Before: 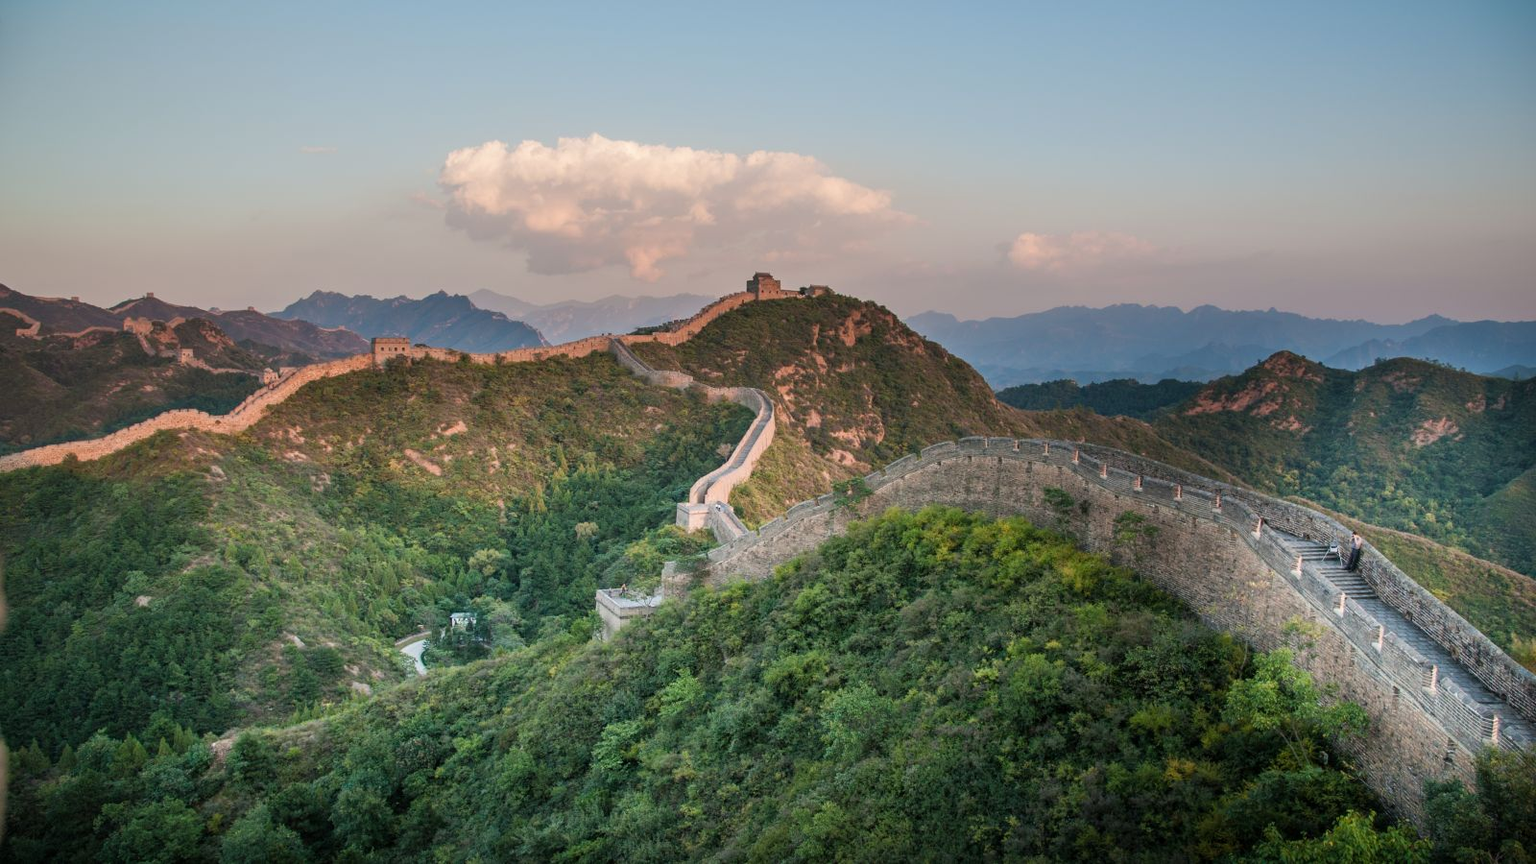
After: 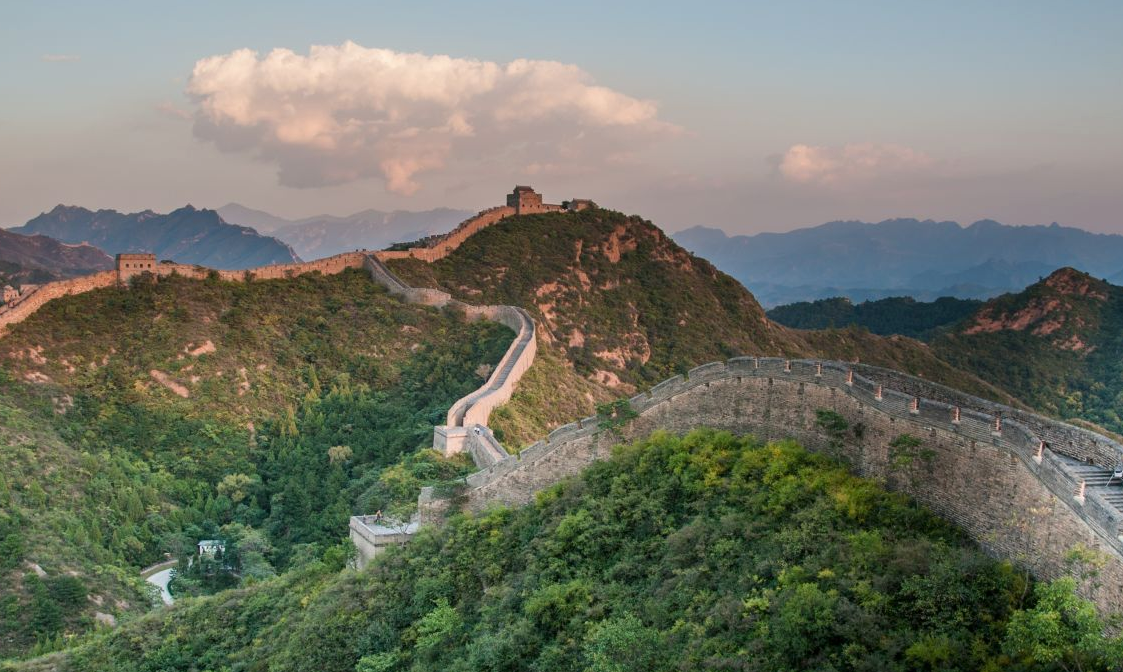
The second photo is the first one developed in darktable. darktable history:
contrast brightness saturation: contrast 0.027, brightness -0.037
crop and rotate: left 16.966%, top 10.897%, right 12.844%, bottom 14.404%
